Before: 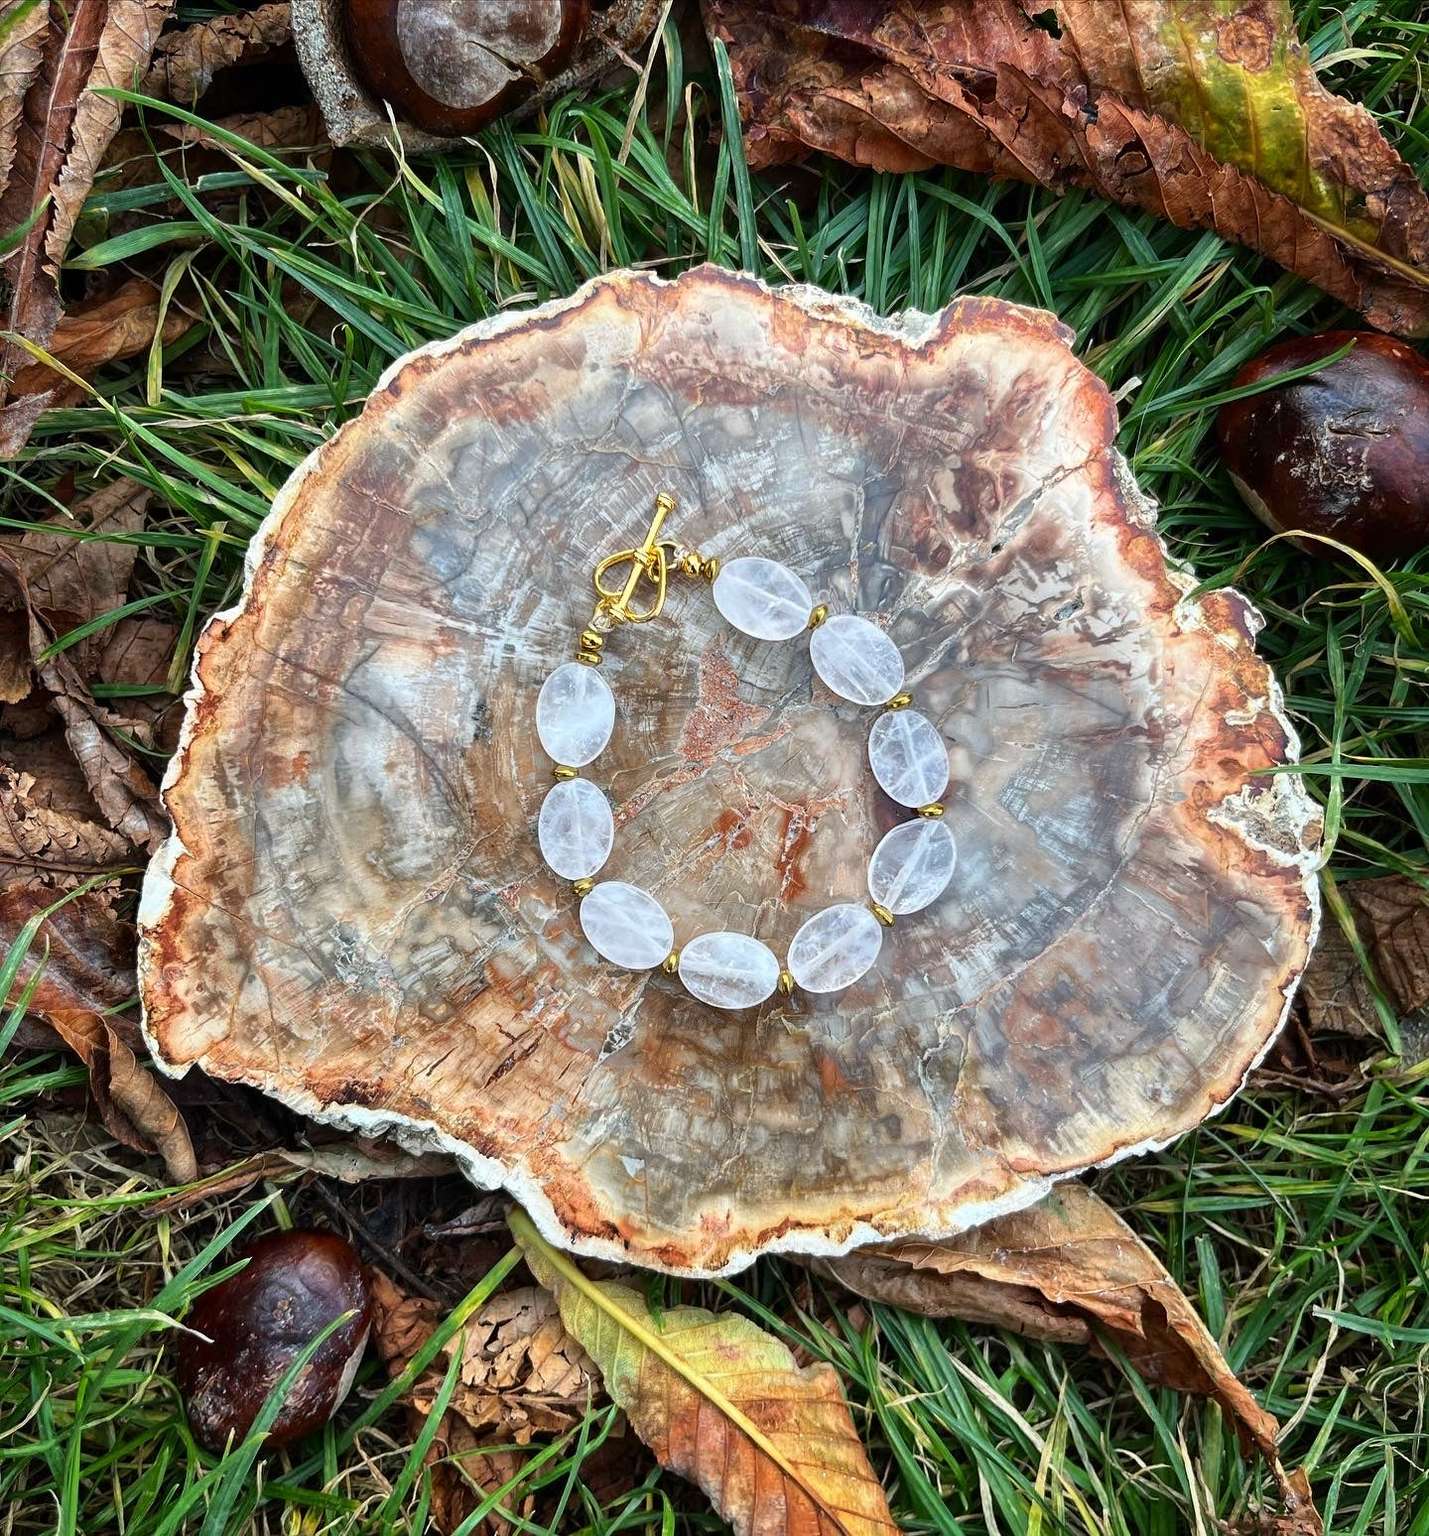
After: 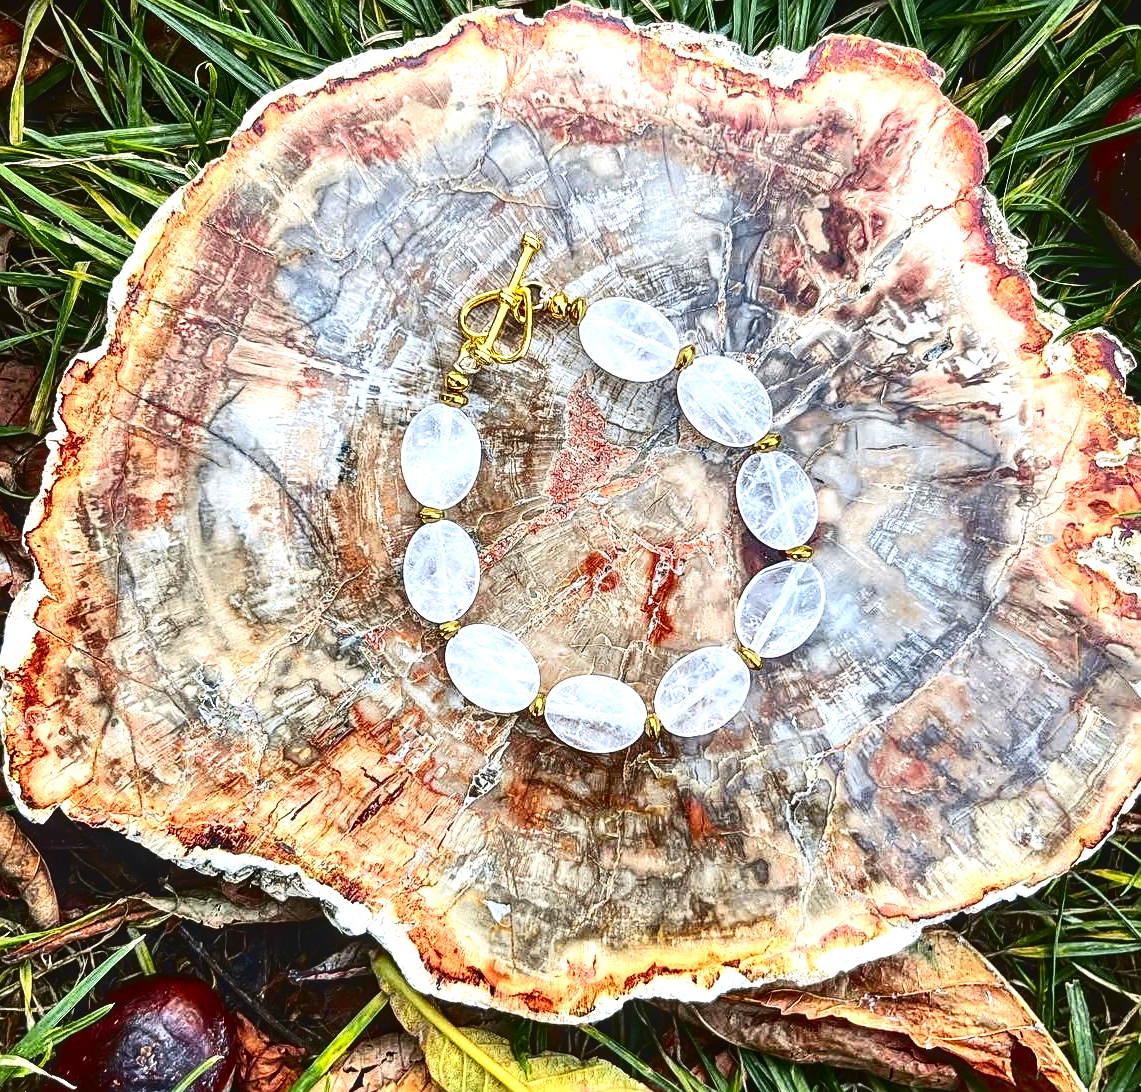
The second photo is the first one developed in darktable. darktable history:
contrast brightness saturation: contrast 0.237, brightness -0.221, saturation 0.143
sharpen: on, module defaults
crop: left 9.717%, top 17.078%, right 11.004%, bottom 12.367%
exposure: black level correction 0, exposure 0.698 EV, compensate highlight preservation false
local contrast: on, module defaults
tone curve: curves: ch0 [(0, 0.024) (0.119, 0.146) (0.474, 0.485) (0.718, 0.739) (0.817, 0.839) (1, 0.998)]; ch1 [(0, 0) (0.377, 0.416) (0.439, 0.451) (0.477, 0.485) (0.501, 0.503) (0.538, 0.544) (0.58, 0.613) (0.664, 0.7) (0.783, 0.804) (1, 1)]; ch2 [(0, 0) (0.38, 0.405) (0.463, 0.456) (0.498, 0.497) (0.524, 0.535) (0.578, 0.576) (0.648, 0.665) (1, 1)], color space Lab, independent channels, preserve colors none
